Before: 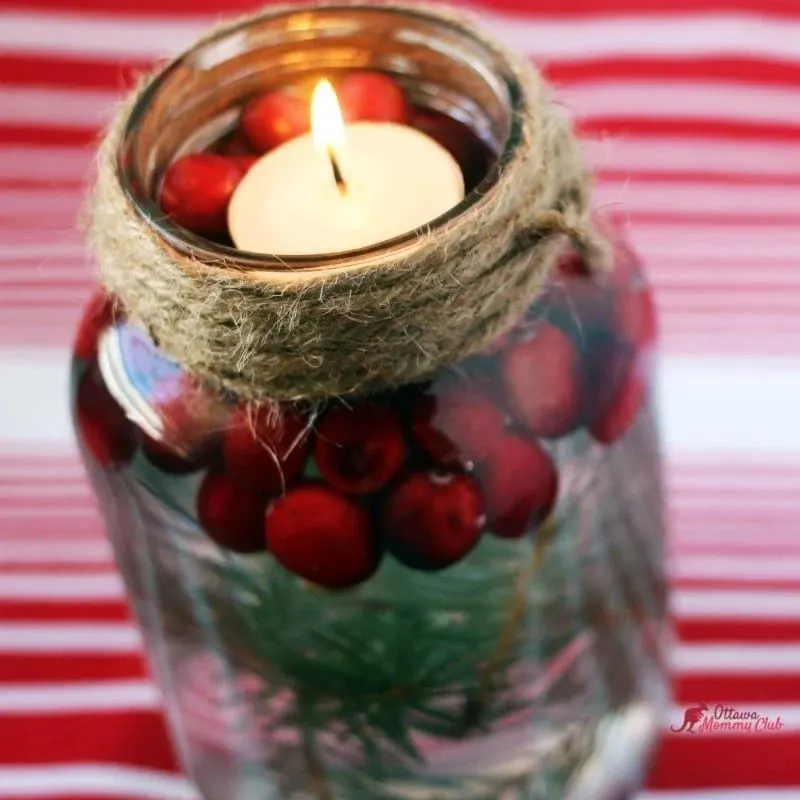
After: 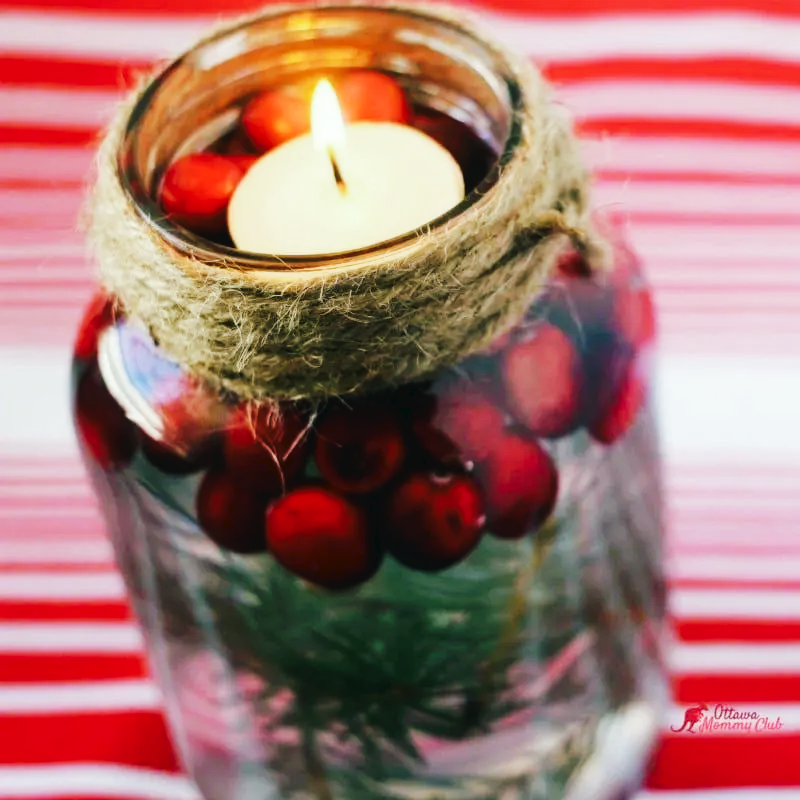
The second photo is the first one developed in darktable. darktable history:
tone curve: curves: ch0 [(0, 0) (0.003, 0.031) (0.011, 0.033) (0.025, 0.036) (0.044, 0.045) (0.069, 0.06) (0.1, 0.079) (0.136, 0.109) (0.177, 0.15) (0.224, 0.192) (0.277, 0.262) (0.335, 0.347) (0.399, 0.433) (0.468, 0.528) (0.543, 0.624) (0.623, 0.705) (0.709, 0.788) (0.801, 0.865) (0.898, 0.933) (1, 1)], preserve colors none
color look up table: target L [86.78, 87.74, 82.93, 78.87, 71.46, 62.25, 55.66, 57.38, 50.5, 41.99, 32.52, 8.742, 200.46, 89.82, 84.16, 71.11, 66.6, 64.62, 57.74, 58.9, 50.71, 55.26, 48.04, 43.18, 30.37, 20.63, 18.54, 92.42, 81.68, 73.52, 68.82, 58.81, 53.74, 55.92, 47.91, 44.66, 43.32, 40.94, 35.21, 34.7, 26.48, 6.282, 8.119, 94.23, 73.62, 73.44, 65.46, 66.48, 37.35], target a [-51.16, -44.63, -22.93, -24.22, -64.05, -56.92, -35.6, -40.95, -3.328, -34.38, -26.56, -17.51, 0, 0.809, -1.205, 19.15, 45.27, 40.24, -1.504, 27.63, 73.42, 31.92, 66.89, 58.09, 3.34, 28.76, 31.49, 7.623, 27.29, 43.44, 41.83, 29.99, 80.8, 77.42, 68.51, 14.59, 37.1, 40.18, -0.549, 52.04, 40.2, 4.283, 29.83, -12.16, -29.22, -37.46, -7.136, -10.46, -18.36], target b [52.16, 10.53, 79.9, 26.72, 35.29, 50.02, 42.64, 17.8, 44.38, 32.86, 28.91, 11.4, 0, 19.75, 75.15, 67.65, 5.792, 47.44, 36.45, 25.91, 8.833, 52.18, 55.54, 35.87, 13.05, 0.607, 31.15, -0.033, -23.1, -22.87, -45.16, -19.81, -35.38, -61.07, -13.76, -68.59, -84.05, -39.62, -22.77, -59.54, -15.2, -25.31, -44.11, -2.466, -28.85, -4.62, -42.14, -4.897, -6.609], num patches 49
